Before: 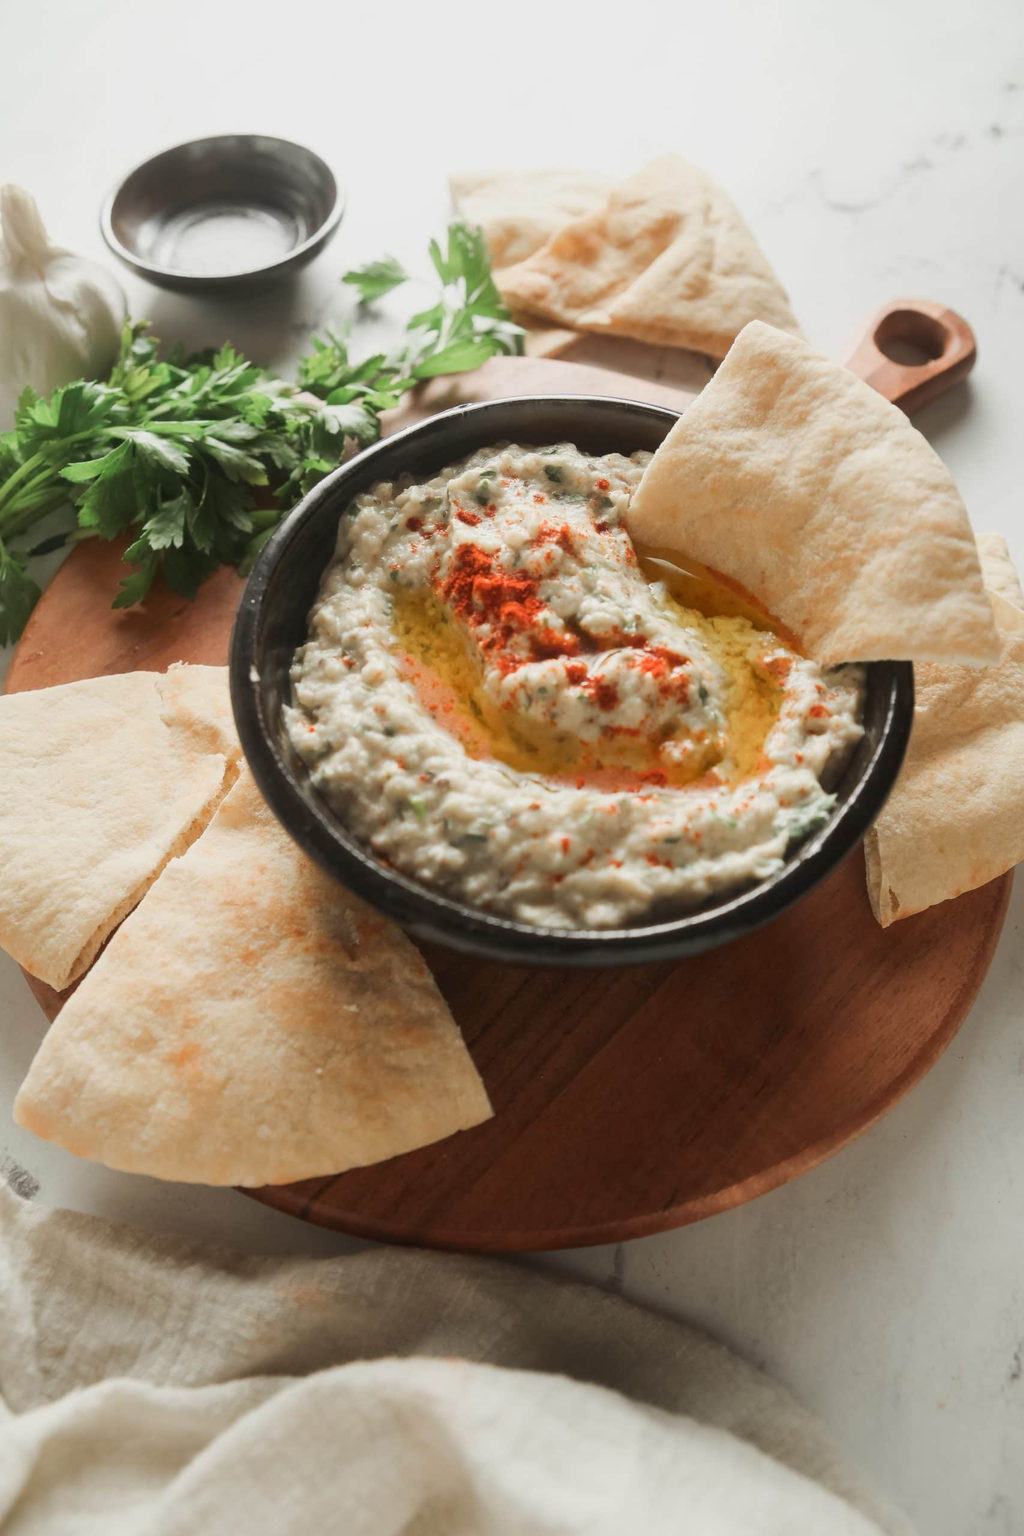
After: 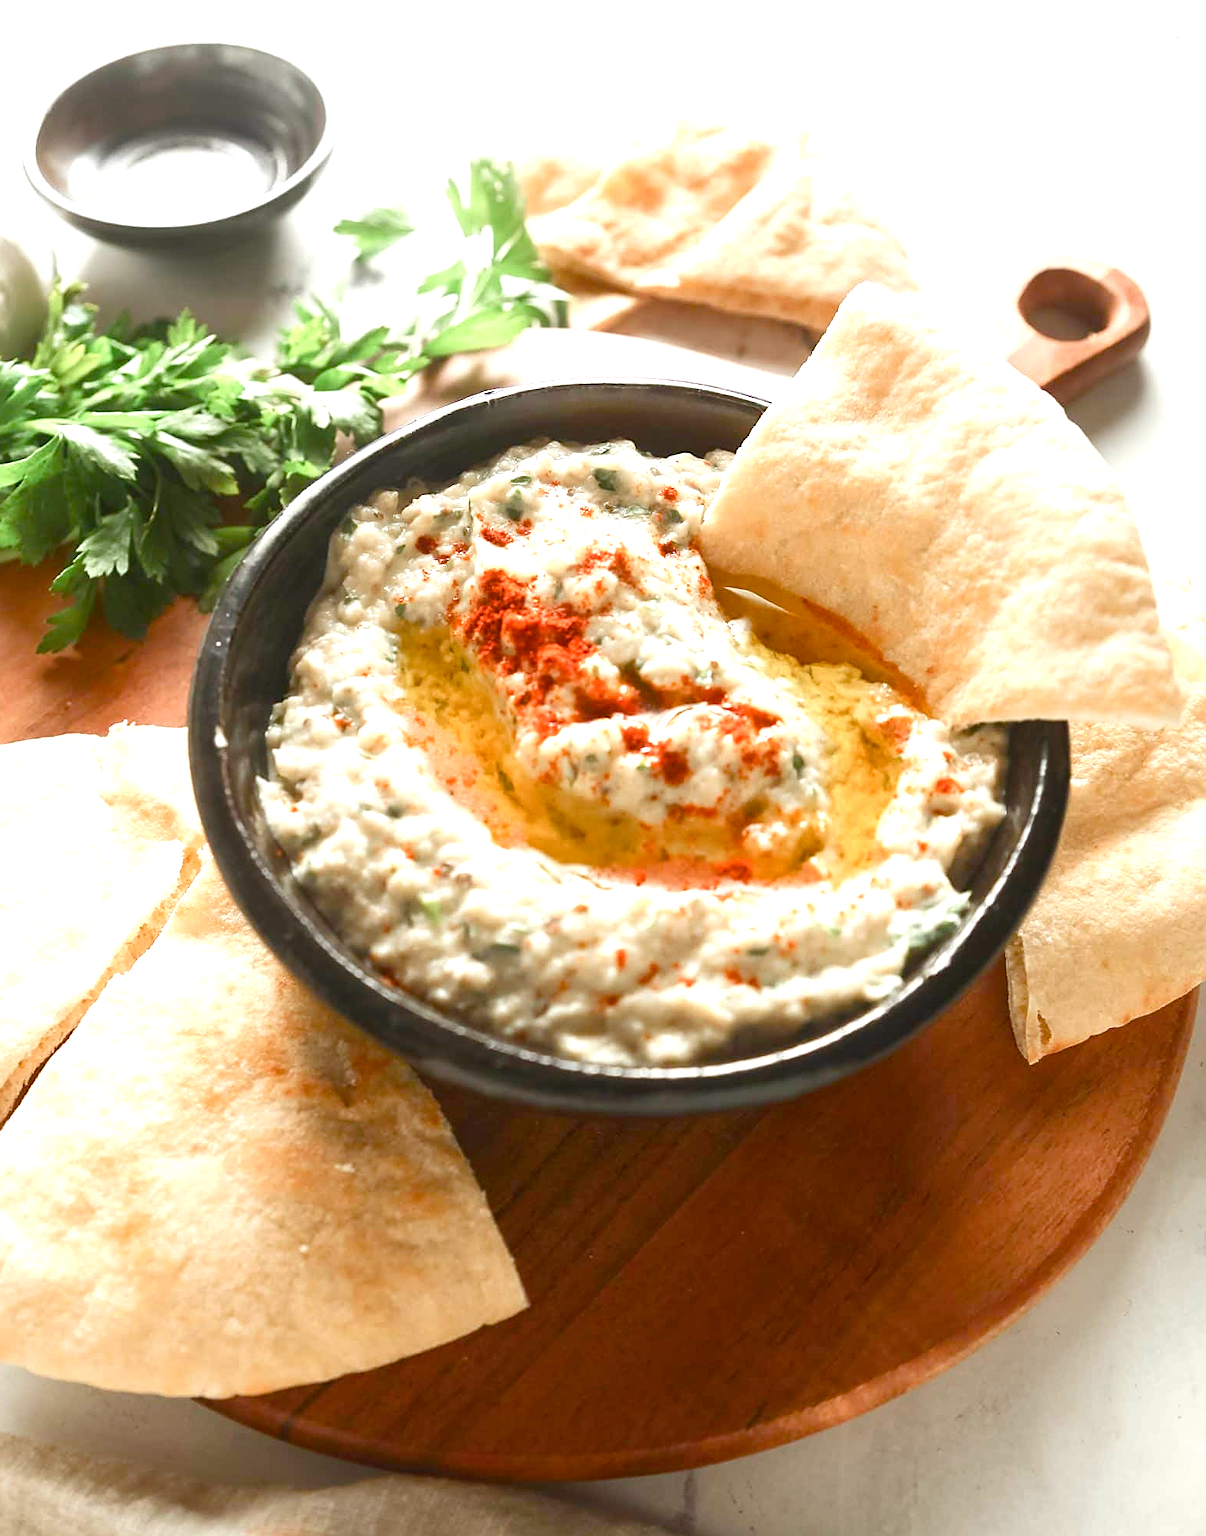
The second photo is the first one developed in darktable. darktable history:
sharpen: on, module defaults
crop: left 8.155%, top 6.611%, bottom 15.385%
color balance rgb: perceptual saturation grading › global saturation 20%, perceptual saturation grading › highlights -25%, perceptual saturation grading › shadows 50%
exposure: black level correction 0, exposure 1.015 EV, compensate exposure bias true, compensate highlight preservation false
